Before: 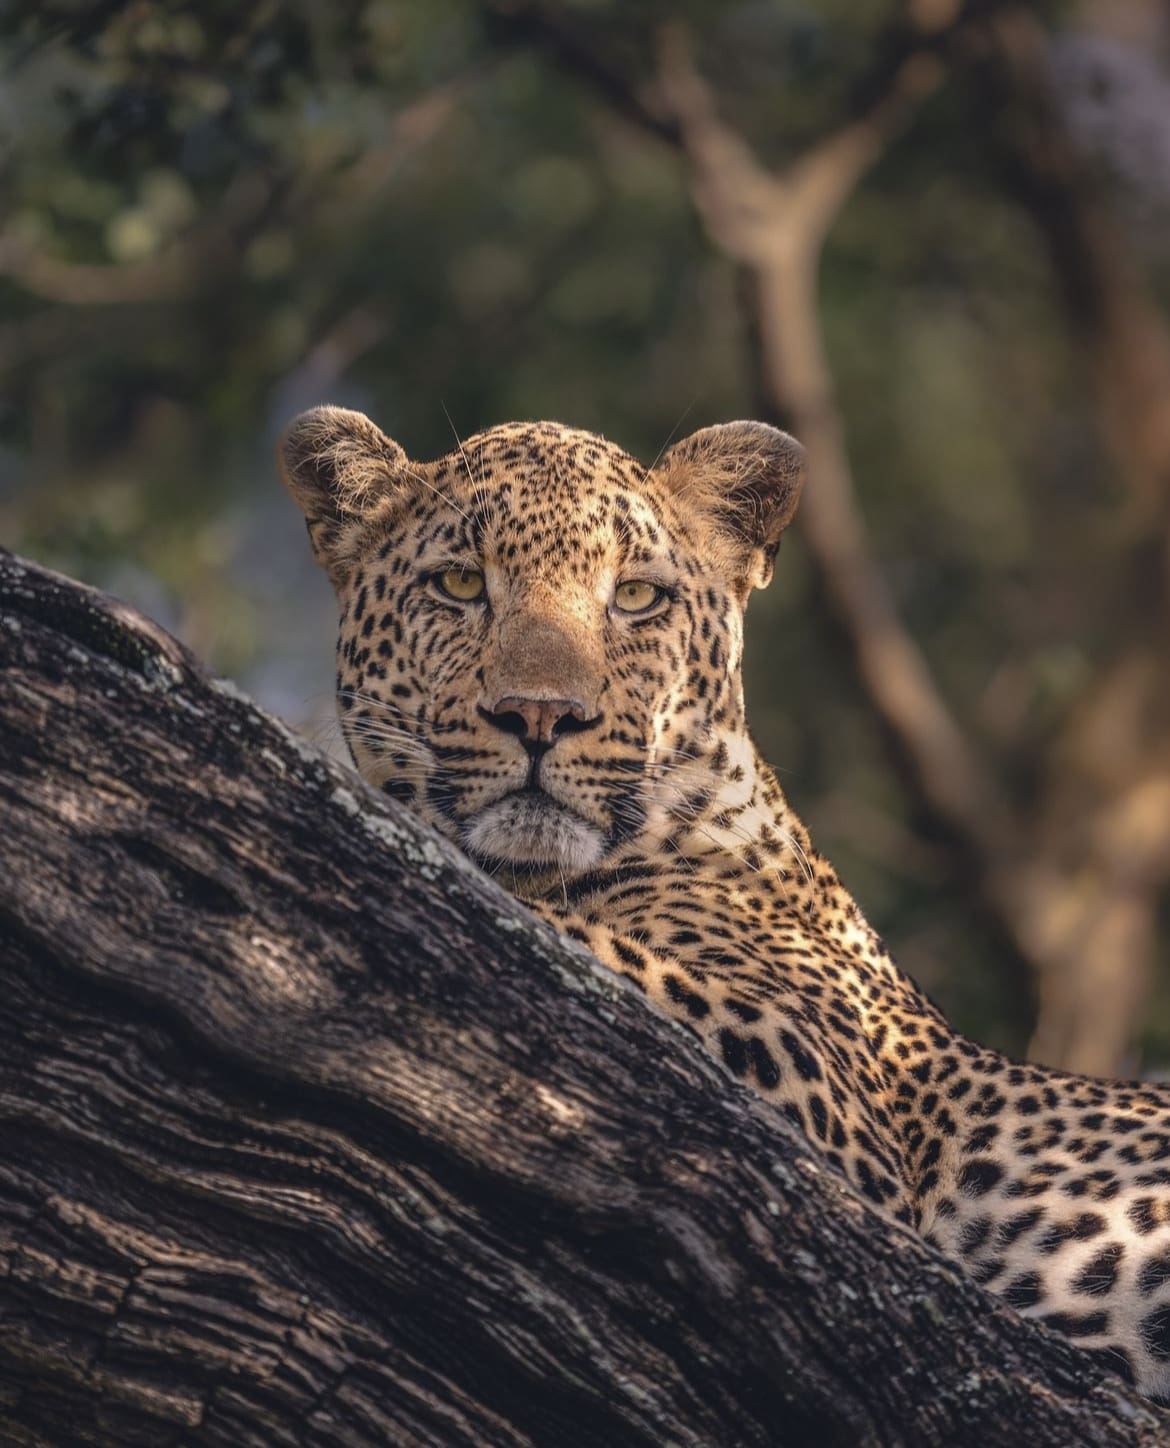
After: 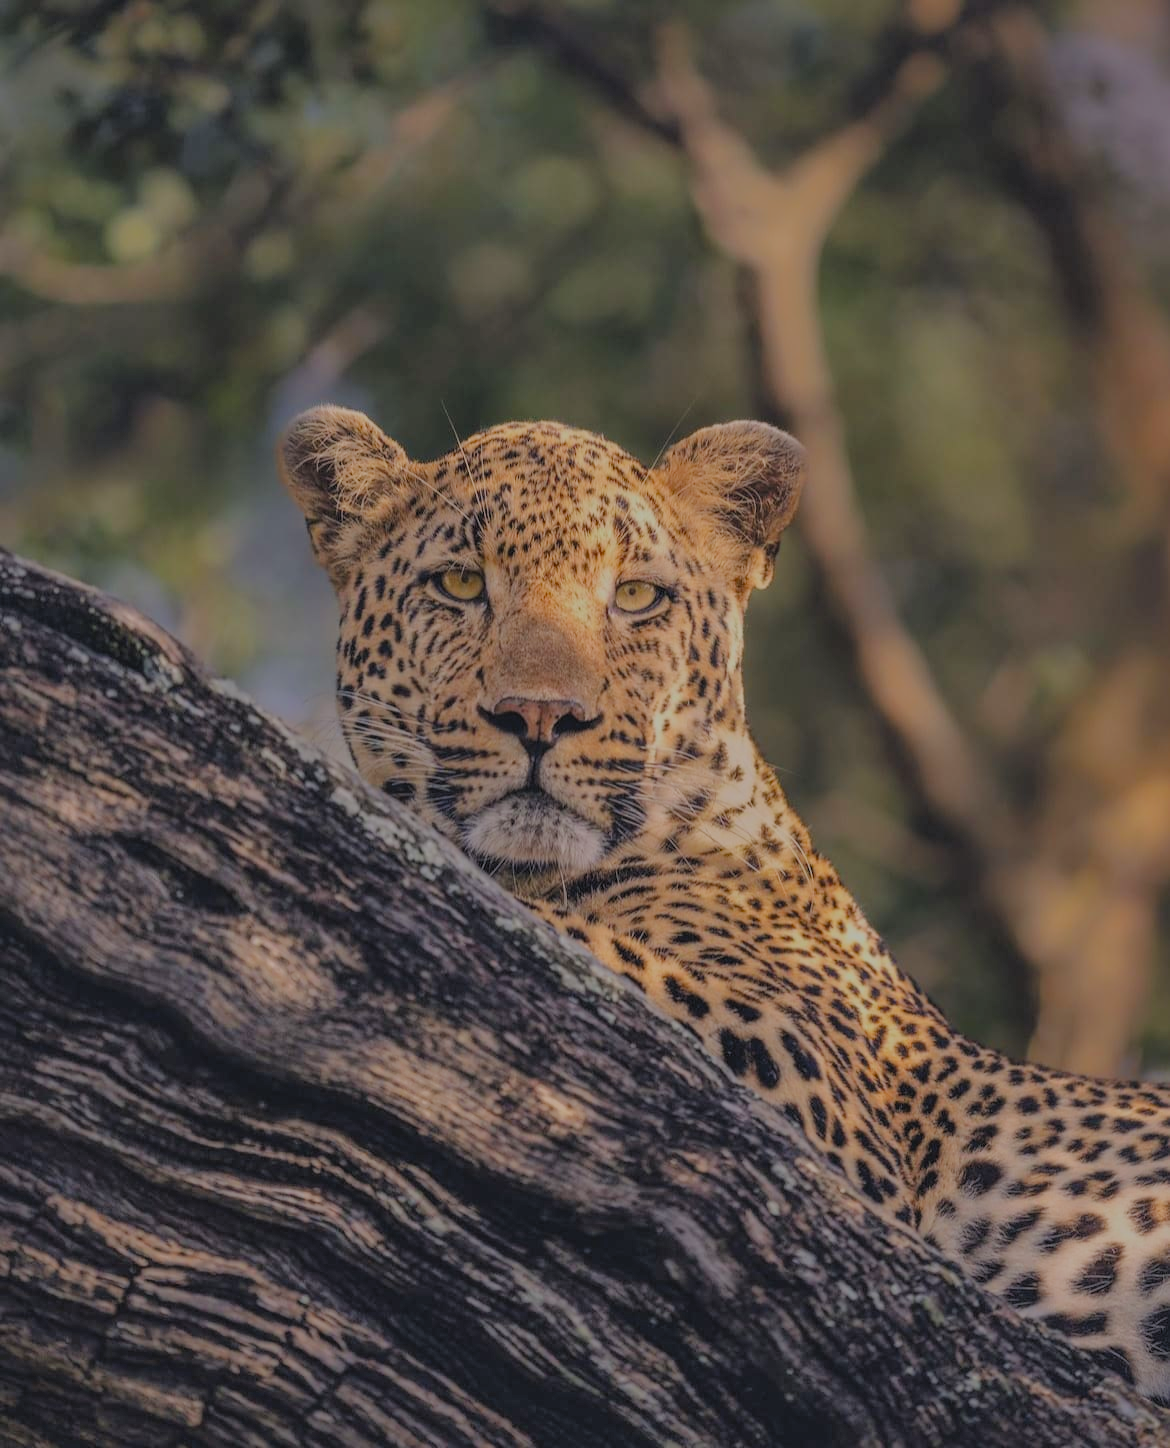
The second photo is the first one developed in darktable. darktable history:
filmic rgb: white relative exposure 8 EV, threshold 3 EV, hardness 2.44, latitude 10.07%, contrast 0.72, highlights saturation mix 10%, shadows ↔ highlights balance 1.38%, color science v4 (2020), enable highlight reconstruction true
shadows and highlights: on, module defaults
